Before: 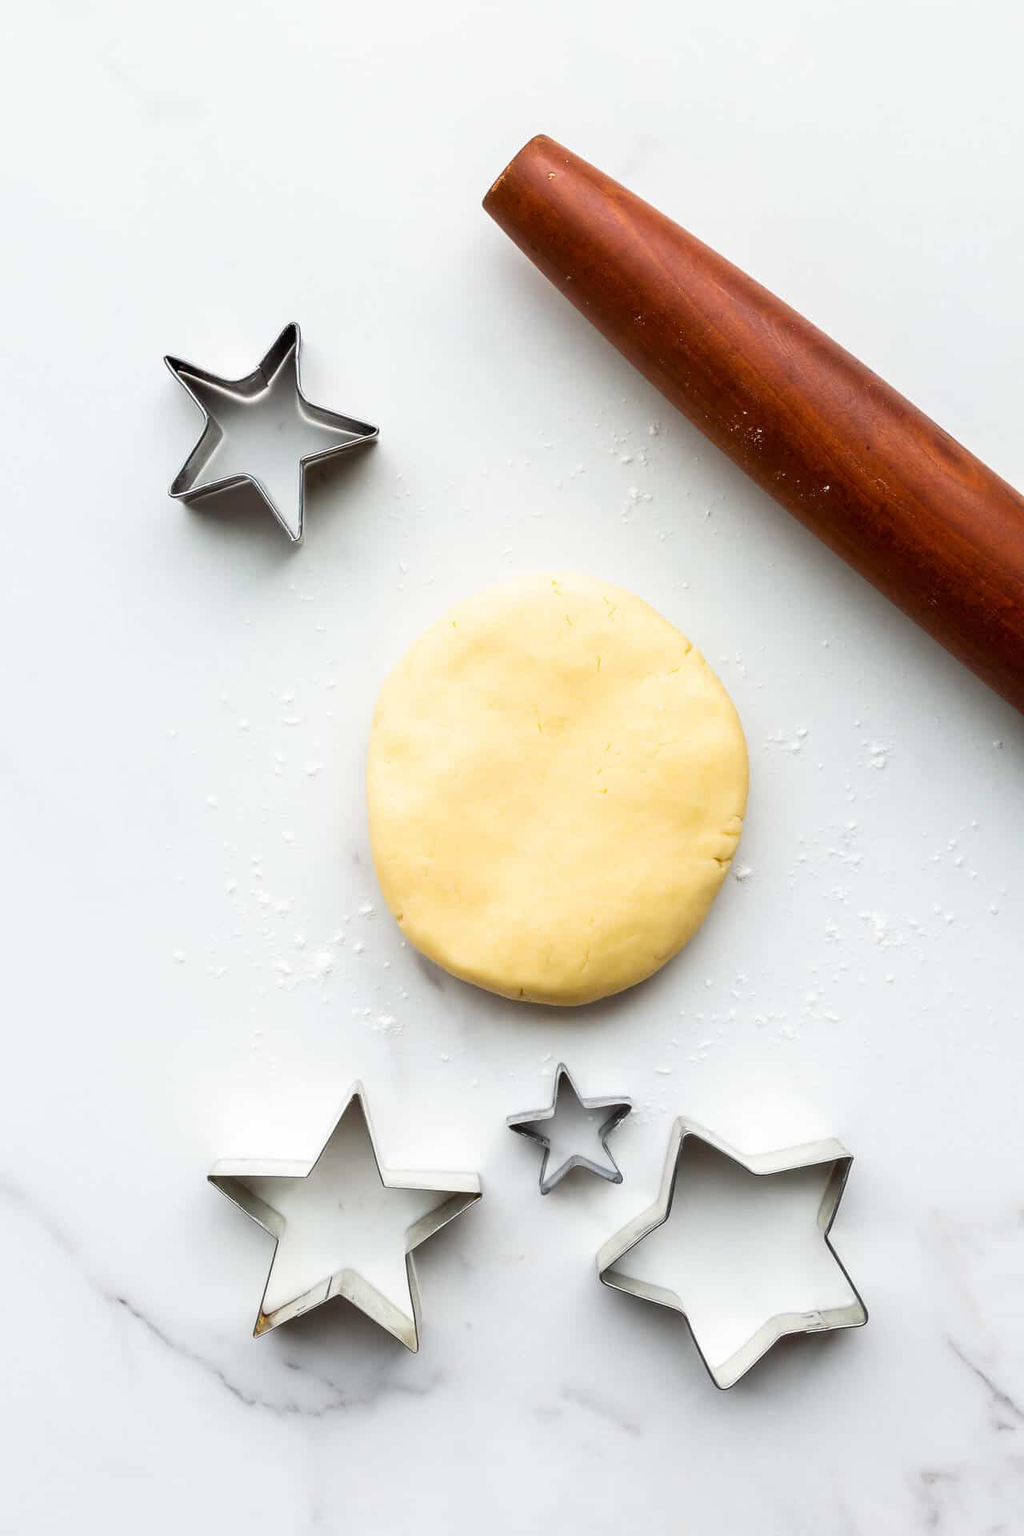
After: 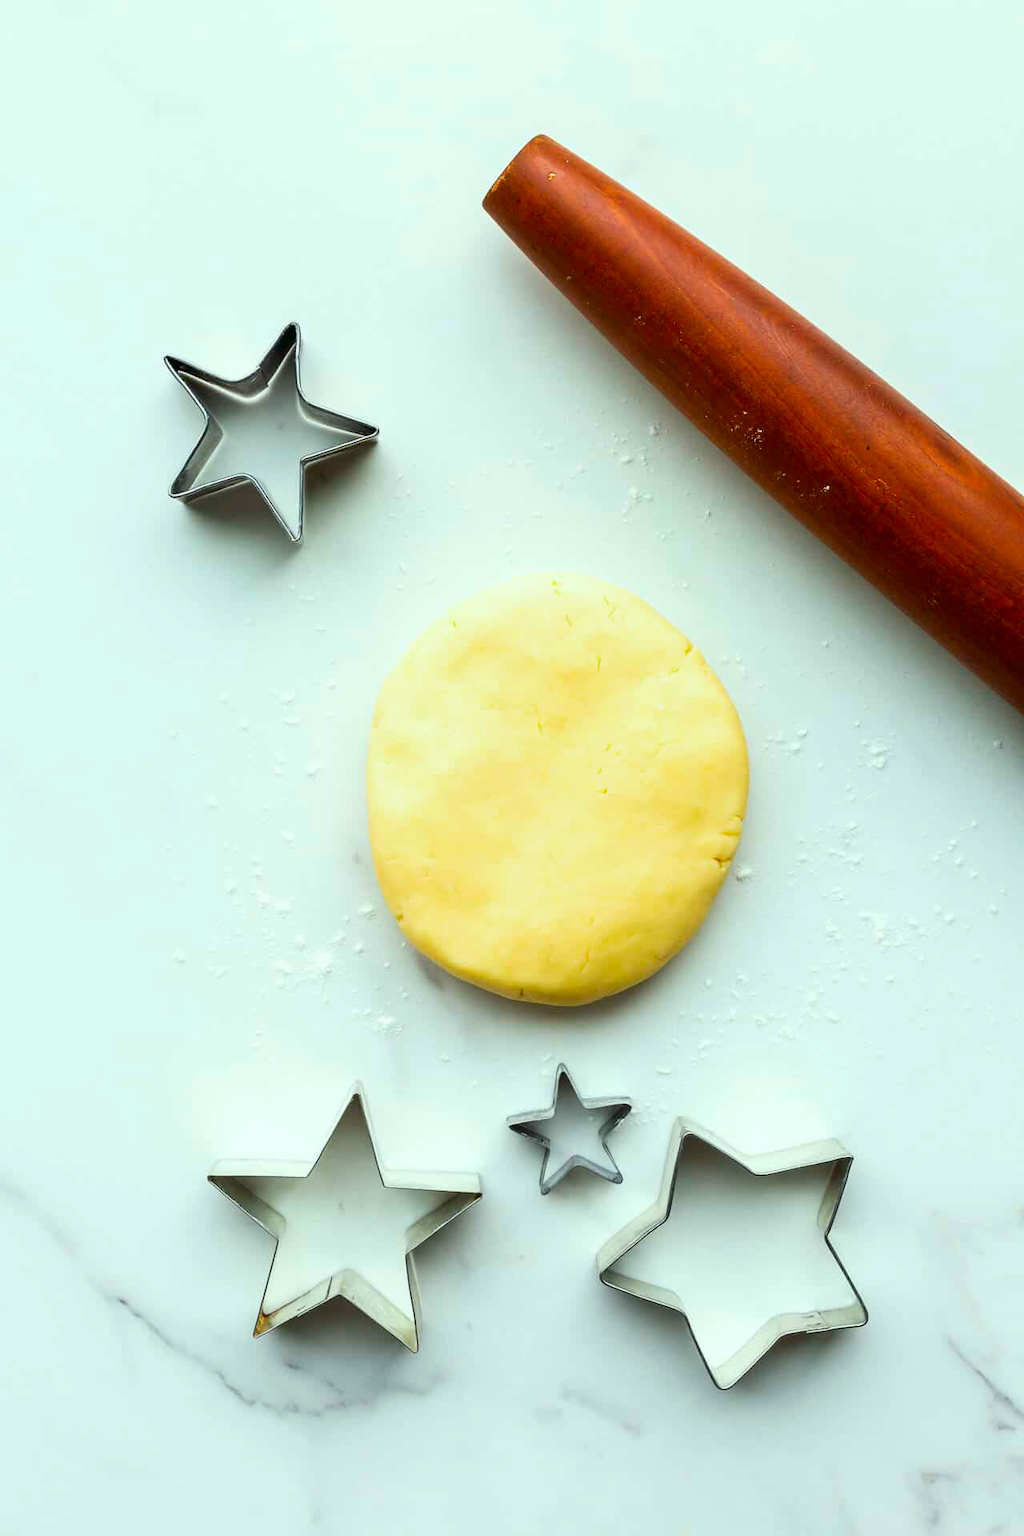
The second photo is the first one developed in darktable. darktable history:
color correction: highlights a* -7.48, highlights b* 1.38, shadows a* -3.04, saturation 1.39
